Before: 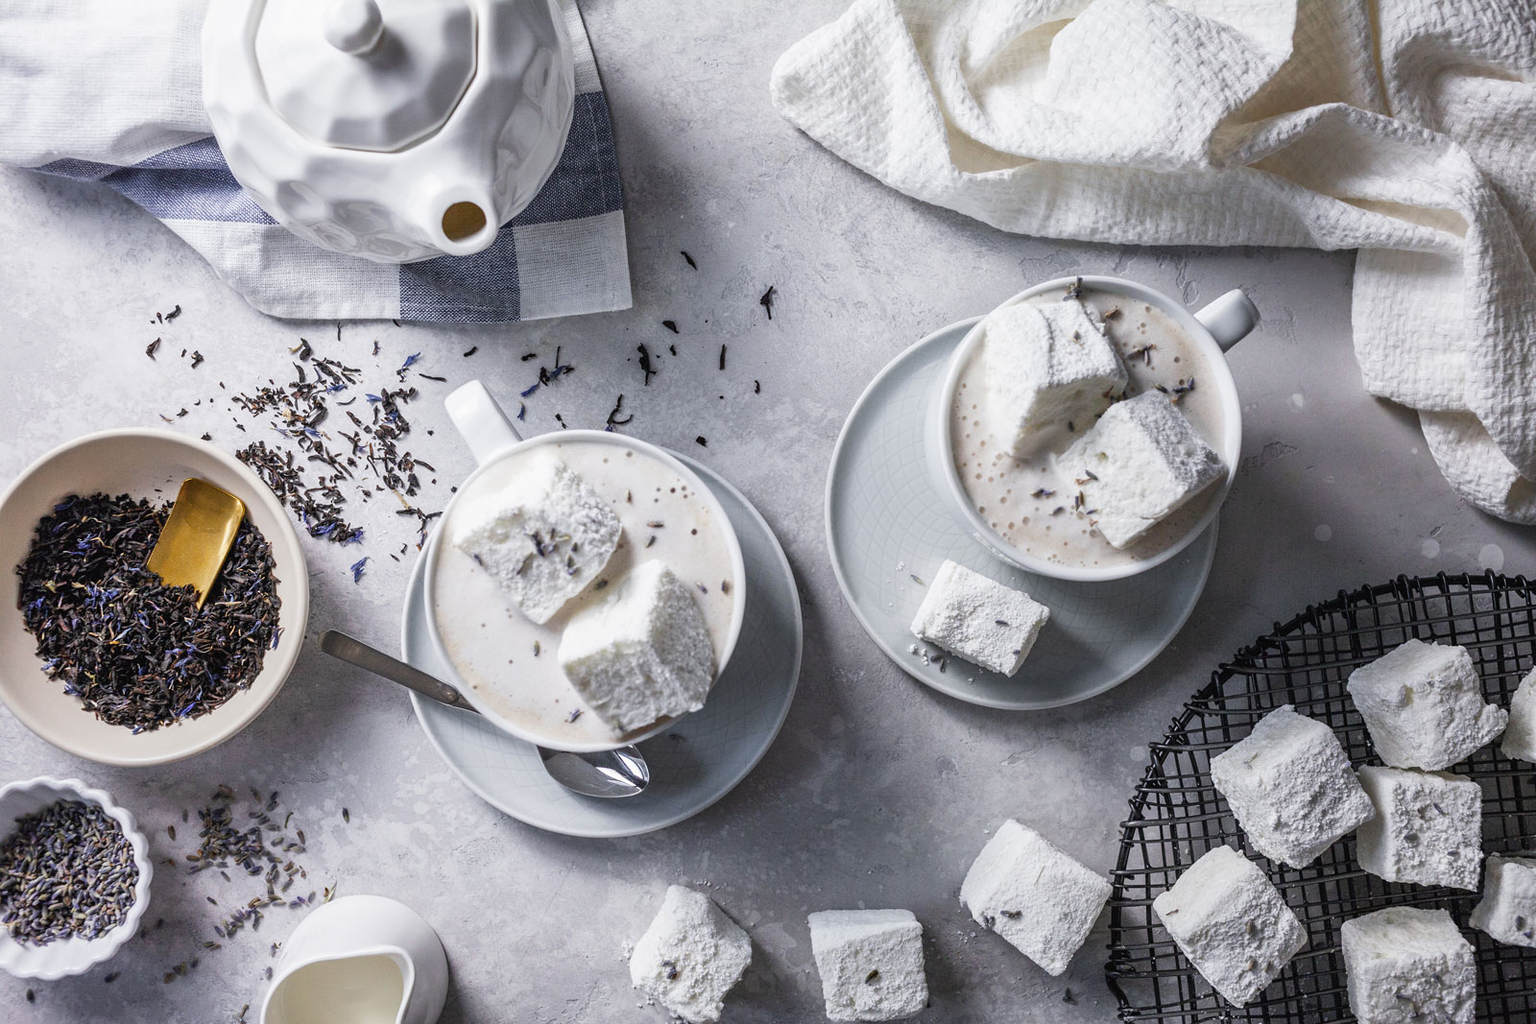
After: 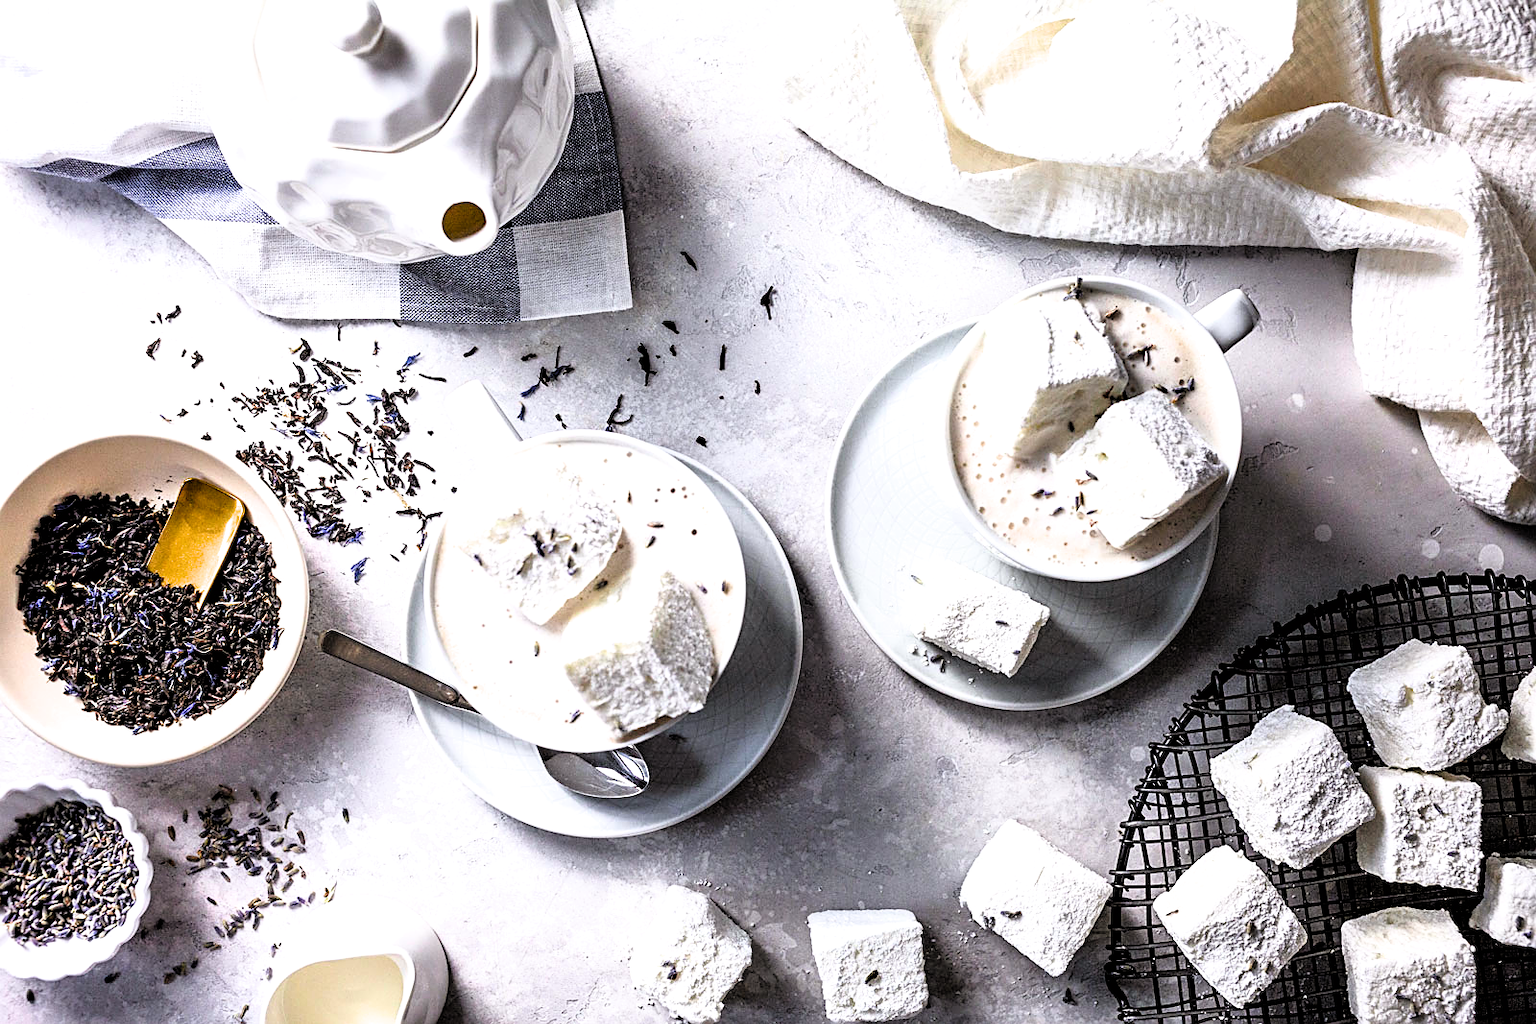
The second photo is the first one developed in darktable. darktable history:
color balance rgb: power › chroma 0.661%, power › hue 60°, perceptual saturation grading › global saturation 30.424%, perceptual brilliance grading › global brilliance 20.373%, global vibrance 14.953%
sharpen: on, module defaults
filmic rgb: black relative exposure -3.65 EV, white relative exposure 2.44 EV, hardness 3.28
